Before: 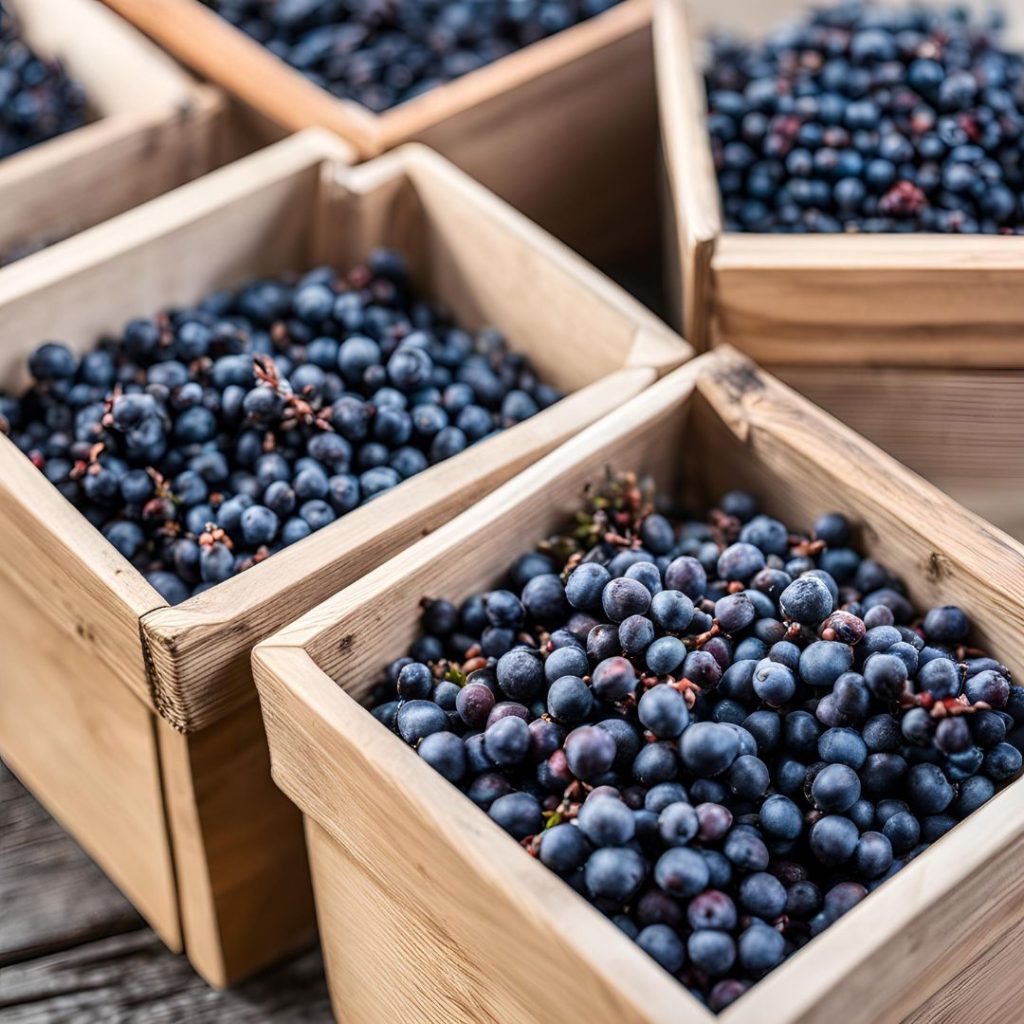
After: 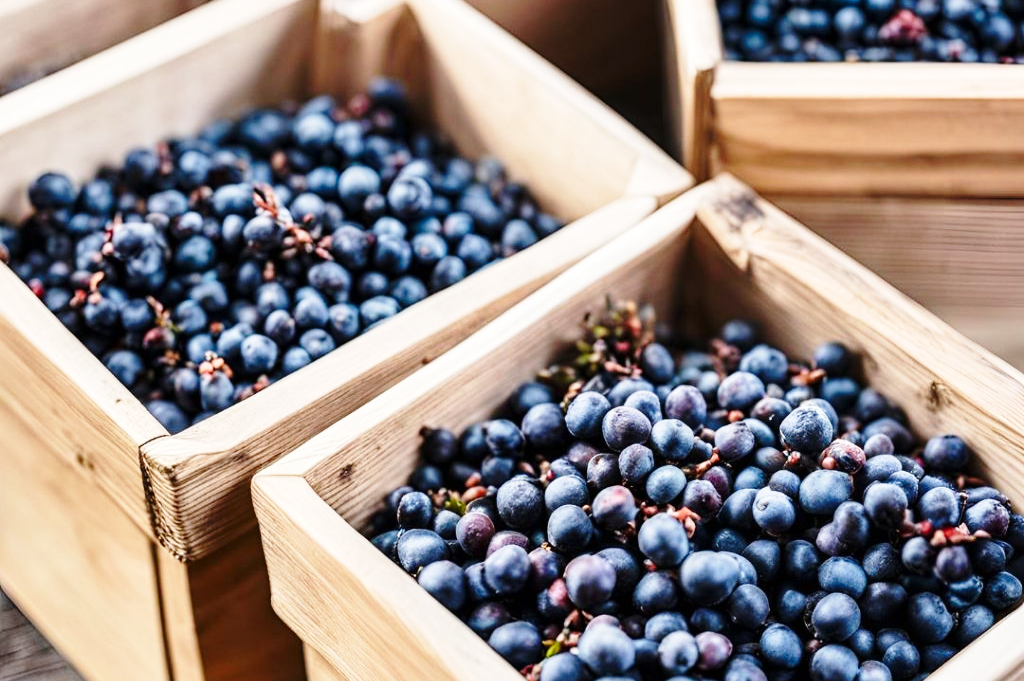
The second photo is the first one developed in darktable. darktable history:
crop: top 16.727%, bottom 16.727%
base curve: curves: ch0 [(0, 0) (0.028, 0.03) (0.121, 0.232) (0.46, 0.748) (0.859, 0.968) (1, 1)], preserve colors none
shadows and highlights: shadows 32, highlights -32, soften with gaussian
